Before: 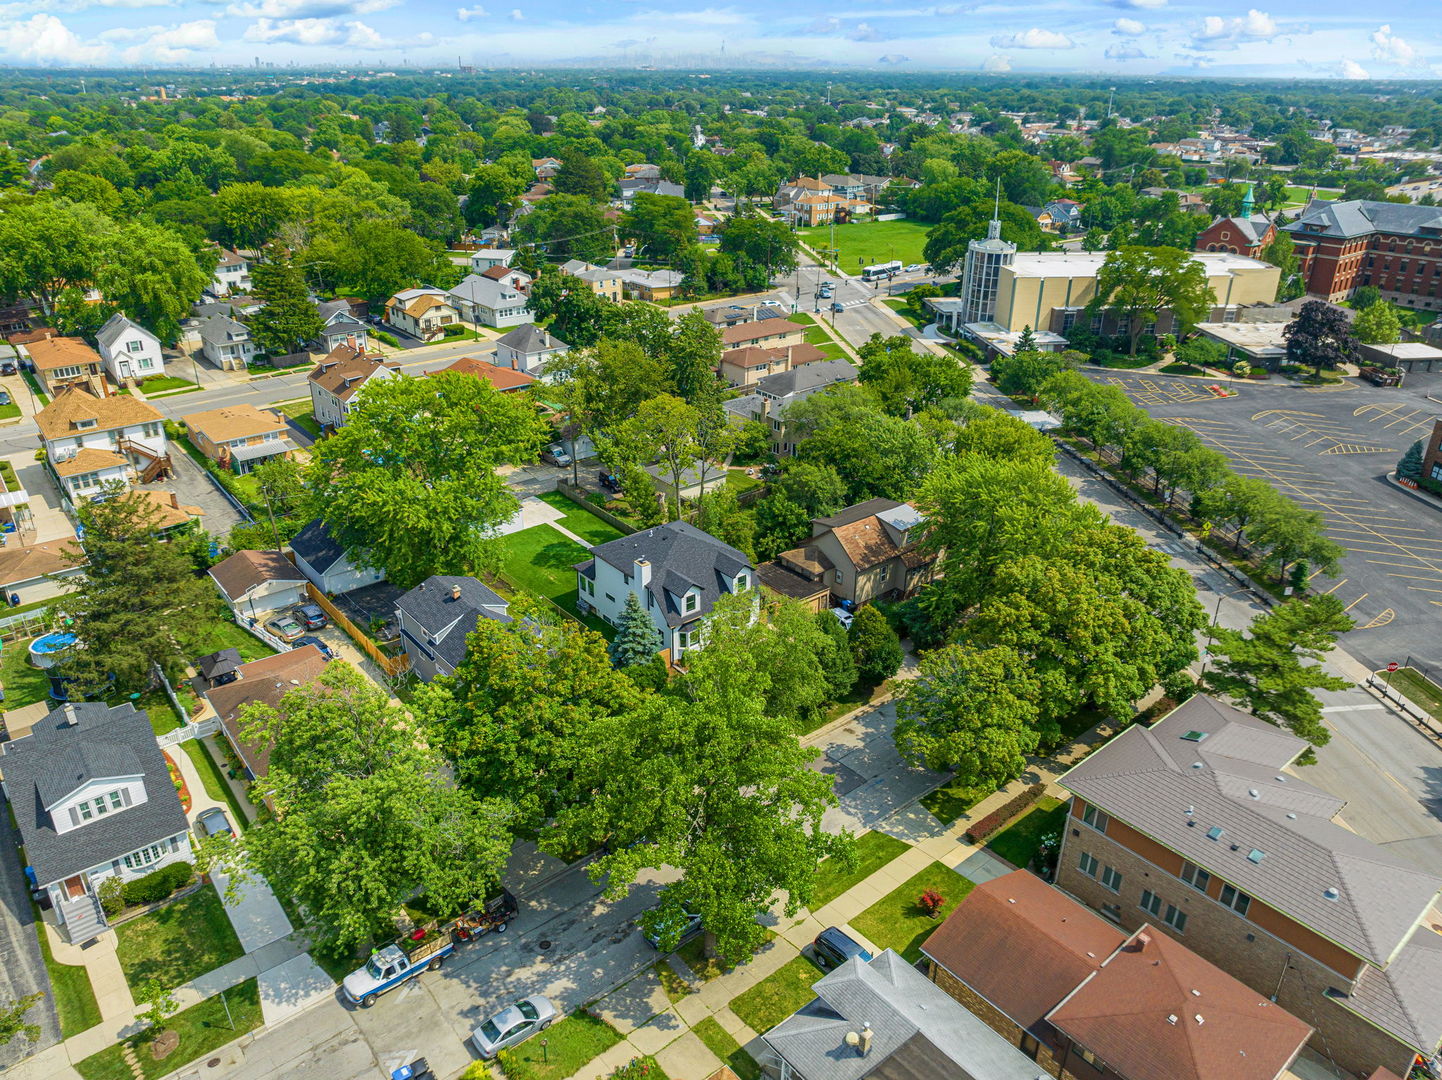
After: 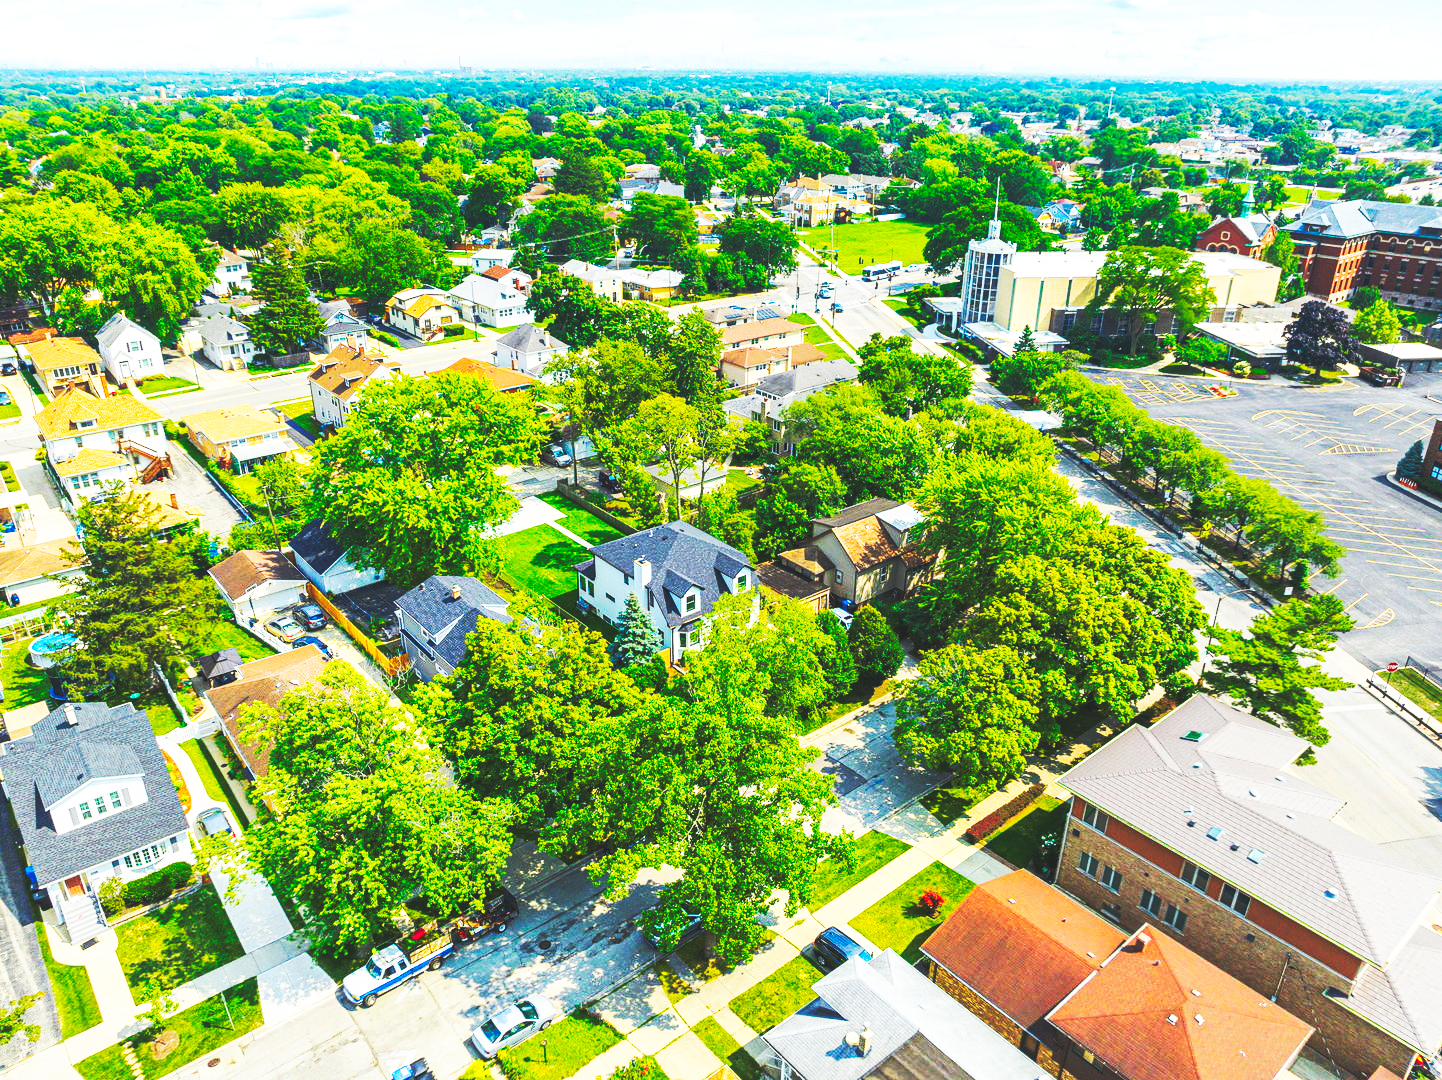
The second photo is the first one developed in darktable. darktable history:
color balance rgb: shadows lift › chroma 3.002%, shadows lift › hue 280.89°, perceptual saturation grading › global saturation 10.282%, perceptual brilliance grading › global brilliance 2.833%, perceptual brilliance grading › highlights -2.71%, perceptual brilliance grading › shadows 2.914%
base curve: curves: ch0 [(0, 0.015) (0.085, 0.116) (0.134, 0.298) (0.19, 0.545) (0.296, 0.764) (0.599, 0.982) (1, 1)], preserve colors none
